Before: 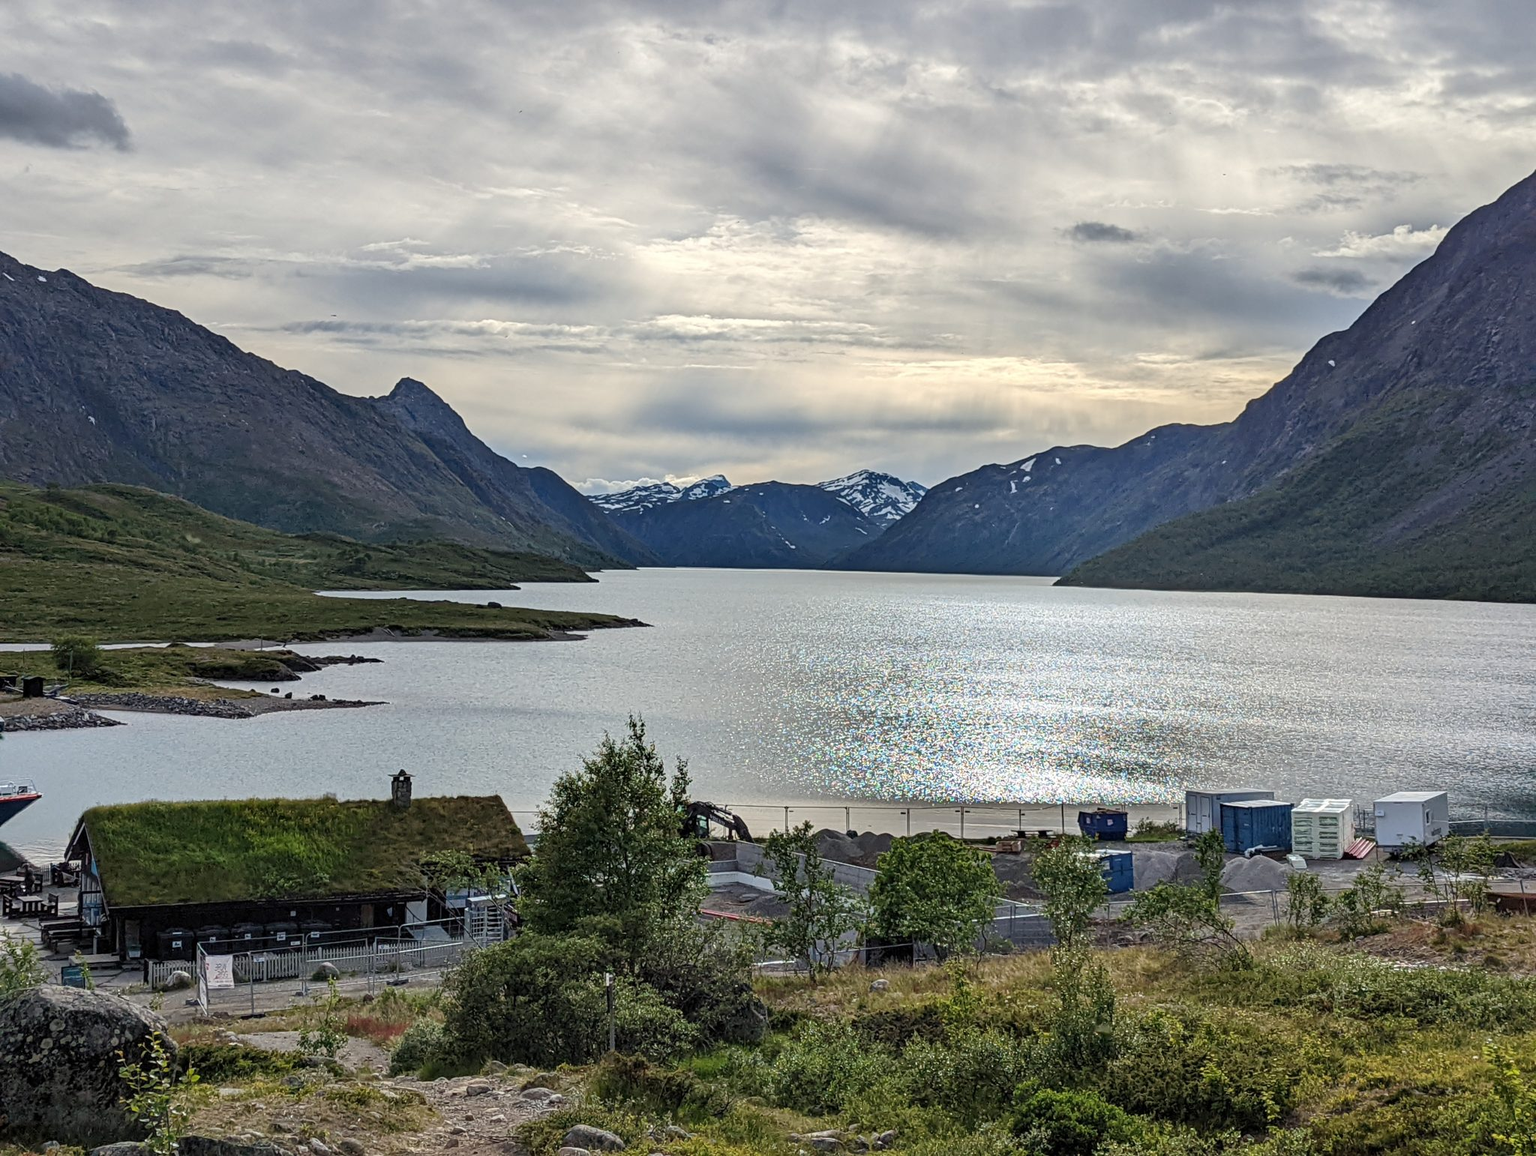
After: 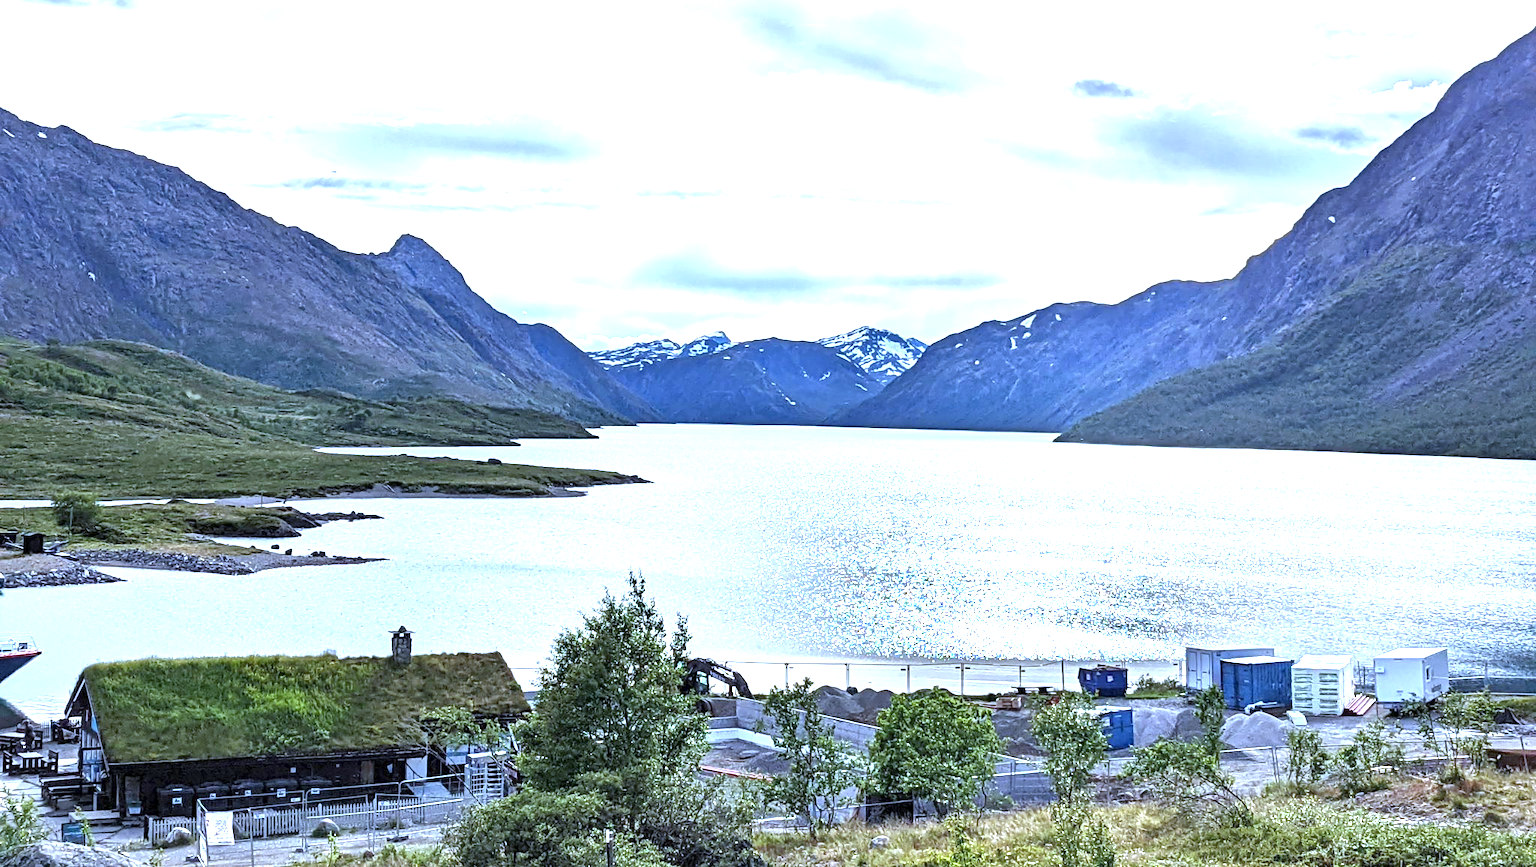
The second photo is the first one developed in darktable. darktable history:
exposure: black level correction 0, exposure 1.6 EV, compensate exposure bias true, compensate highlight preservation false
crop and rotate: top 12.5%, bottom 12.5%
local contrast: mode bilateral grid, contrast 20, coarseness 50, detail 120%, midtone range 0.2
white balance: red 0.871, blue 1.249
